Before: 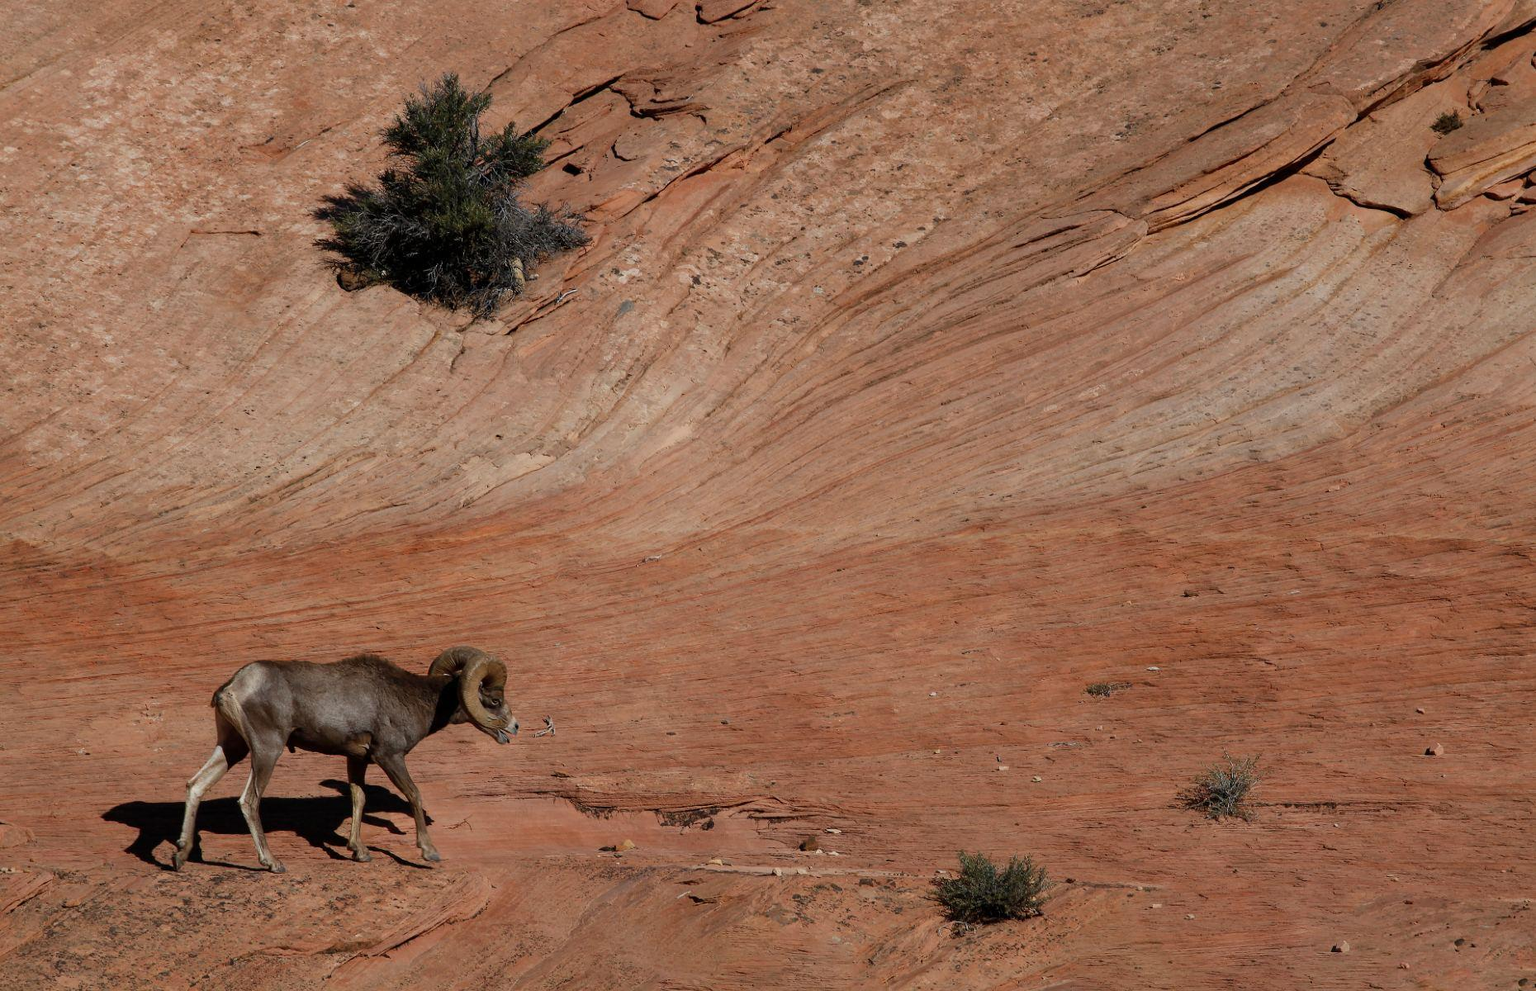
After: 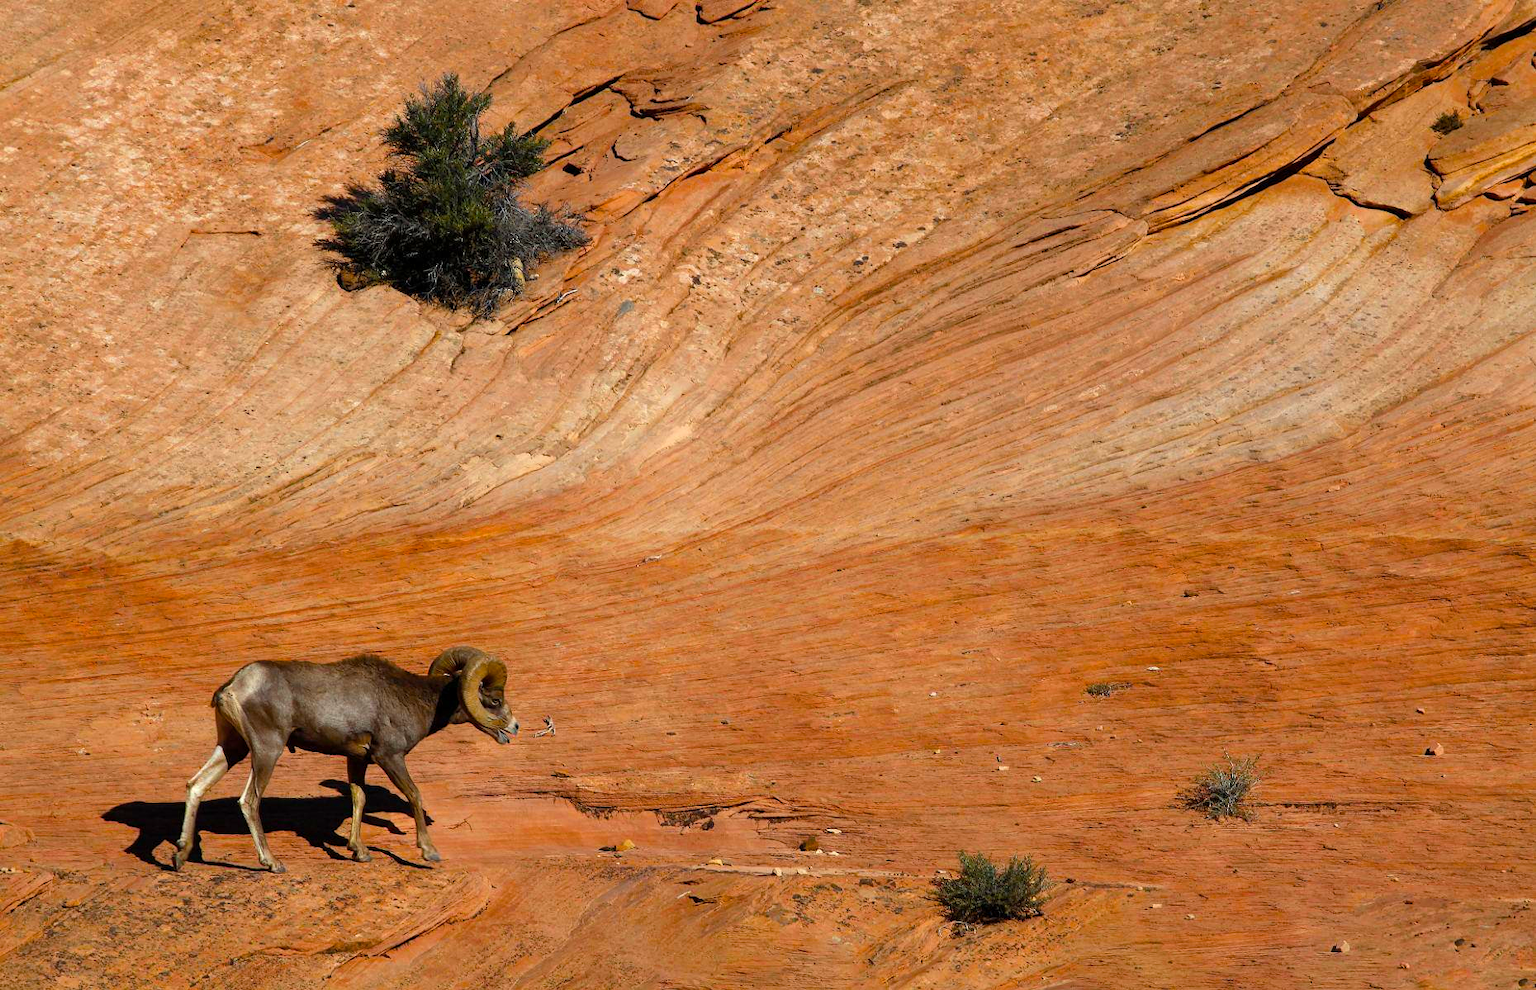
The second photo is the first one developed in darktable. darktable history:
color correction: highlights a* -2.68, highlights b* 2.35
color balance rgb: power › hue 171.44°, linear chroma grading › global chroma 9.738%, perceptual saturation grading › global saturation 35.424%, perceptual brilliance grading › global brilliance 19.78%
